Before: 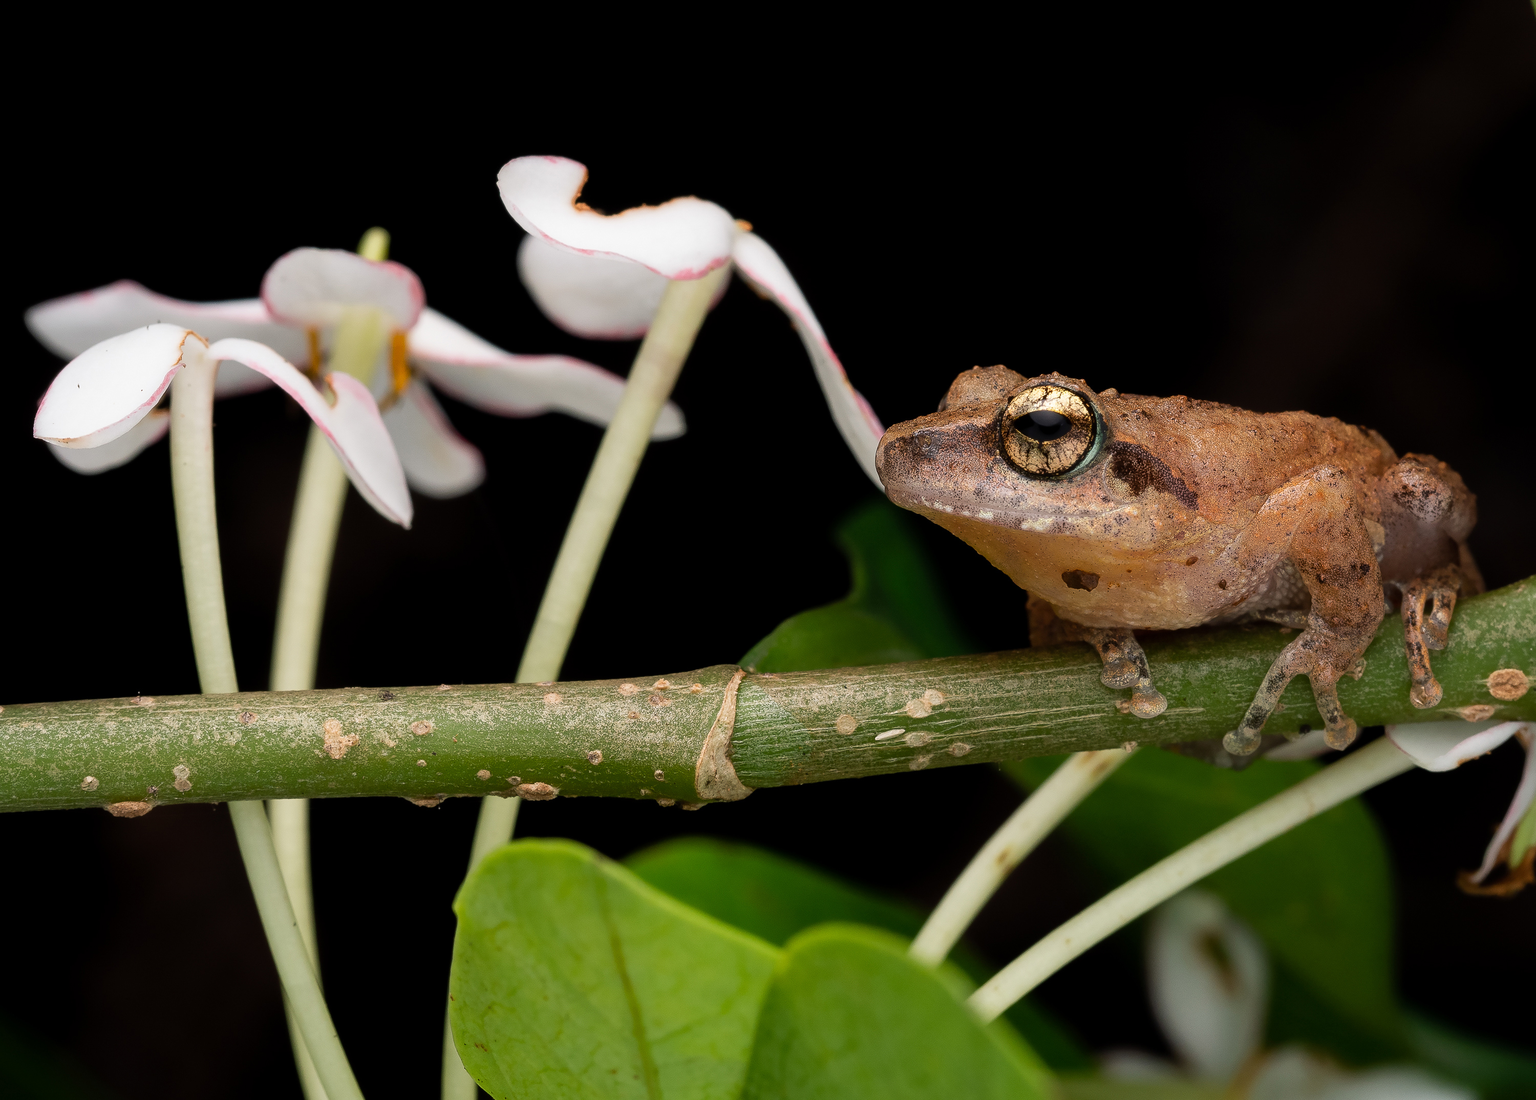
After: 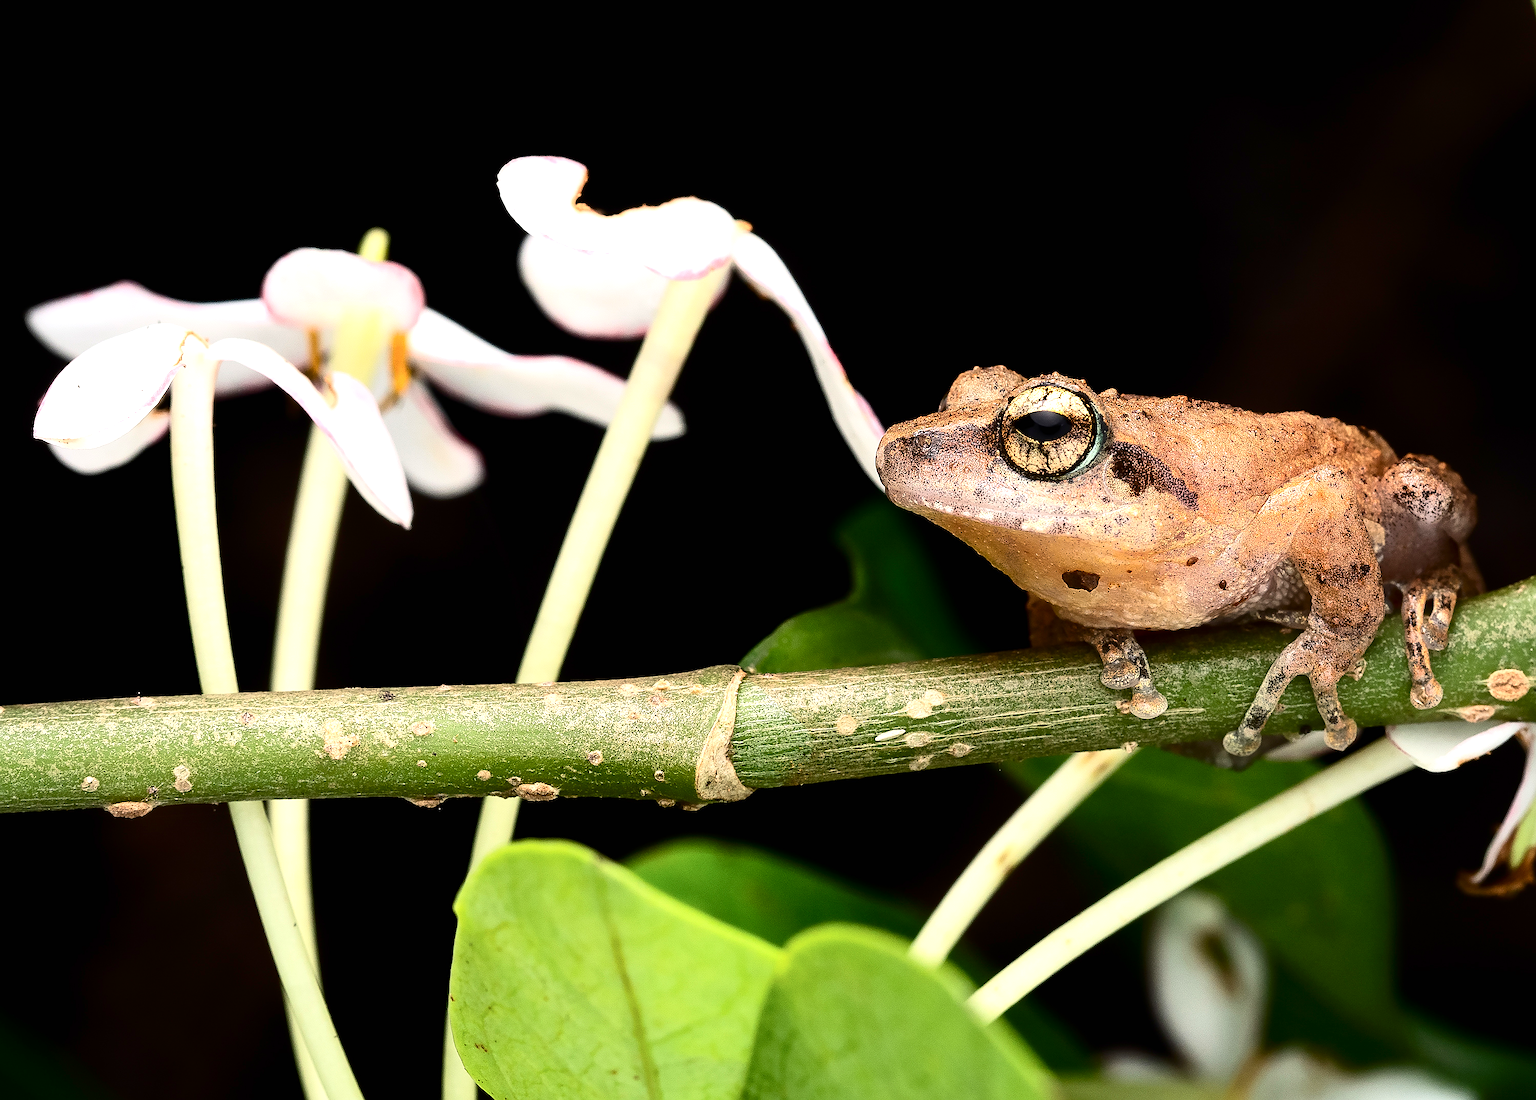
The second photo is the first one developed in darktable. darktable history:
sharpen: on, module defaults
contrast brightness saturation: contrast 0.28
exposure: black level correction 0, exposure 1 EV, compensate highlight preservation false
